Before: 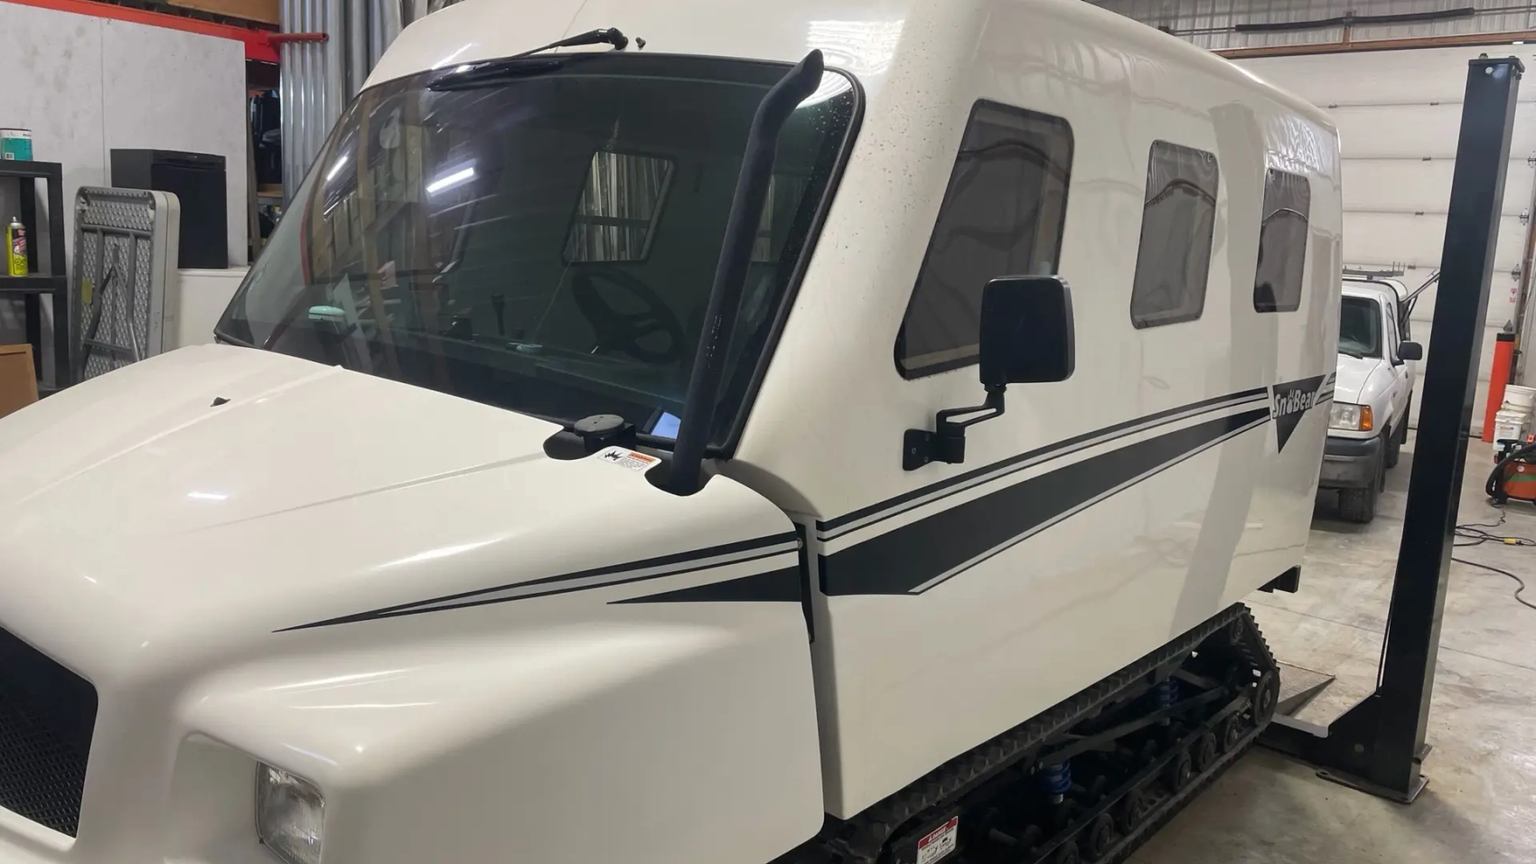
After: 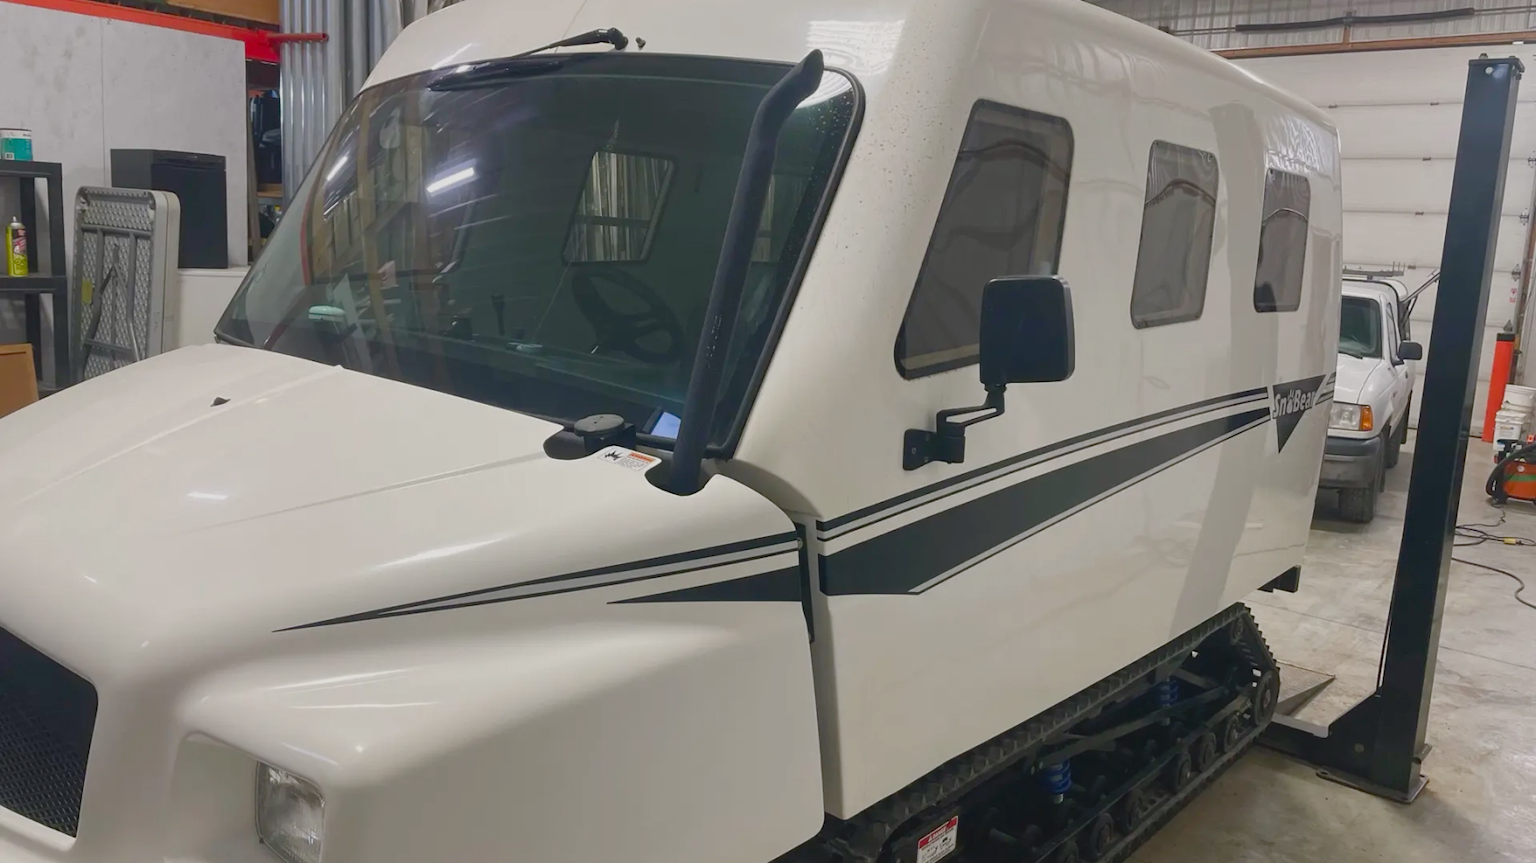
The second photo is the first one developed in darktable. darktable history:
contrast brightness saturation: contrast -0.11
color balance rgb: shadows lift › chroma 1%, shadows lift › hue 113°, highlights gain › chroma 0.2%, highlights gain › hue 333°, perceptual saturation grading › global saturation 20%, perceptual saturation grading › highlights -50%, perceptual saturation grading › shadows 25%, contrast -10%
